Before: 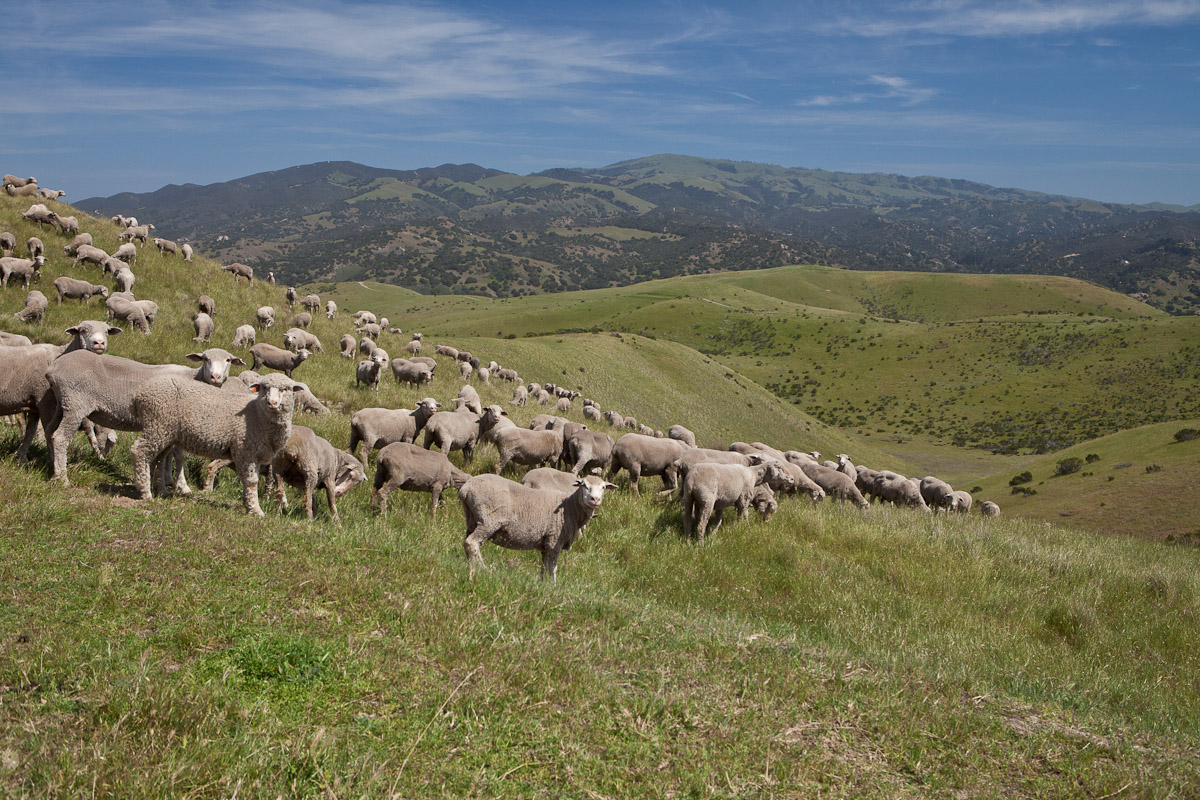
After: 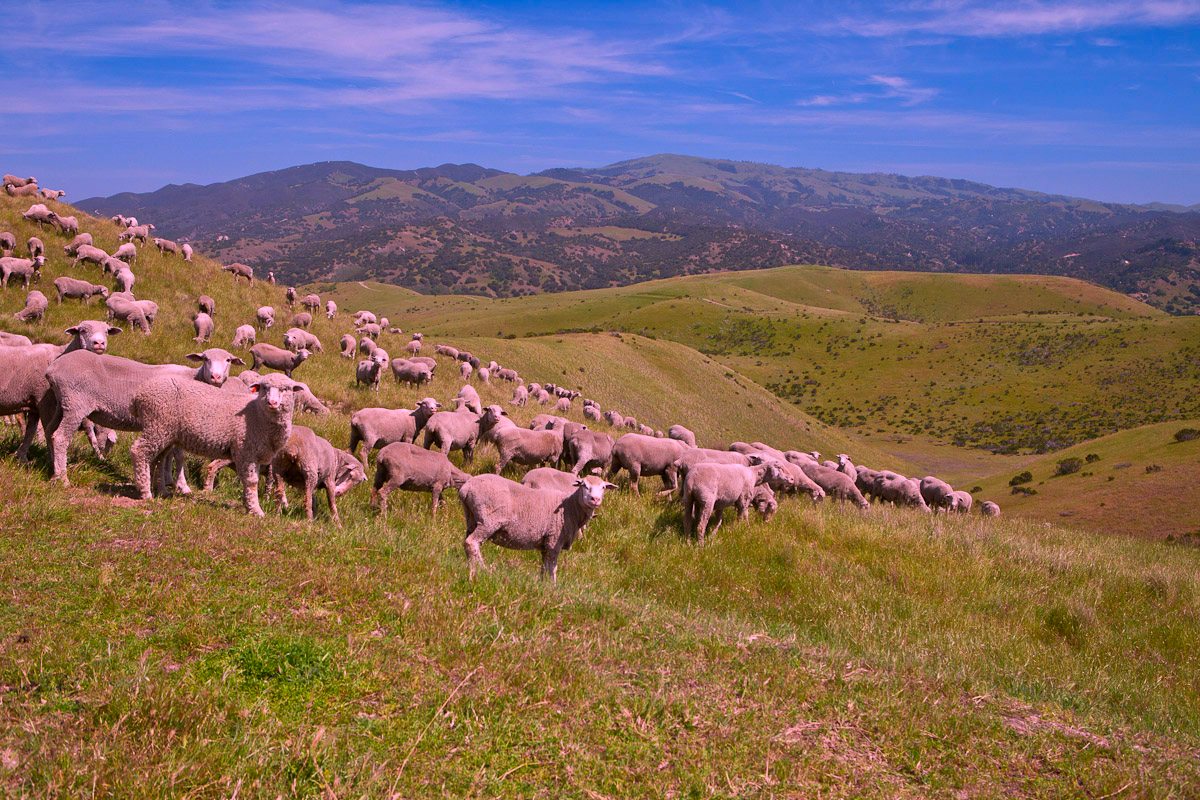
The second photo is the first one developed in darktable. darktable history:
color correction: highlights a* 18.8, highlights b* -12.18, saturation 1.7
